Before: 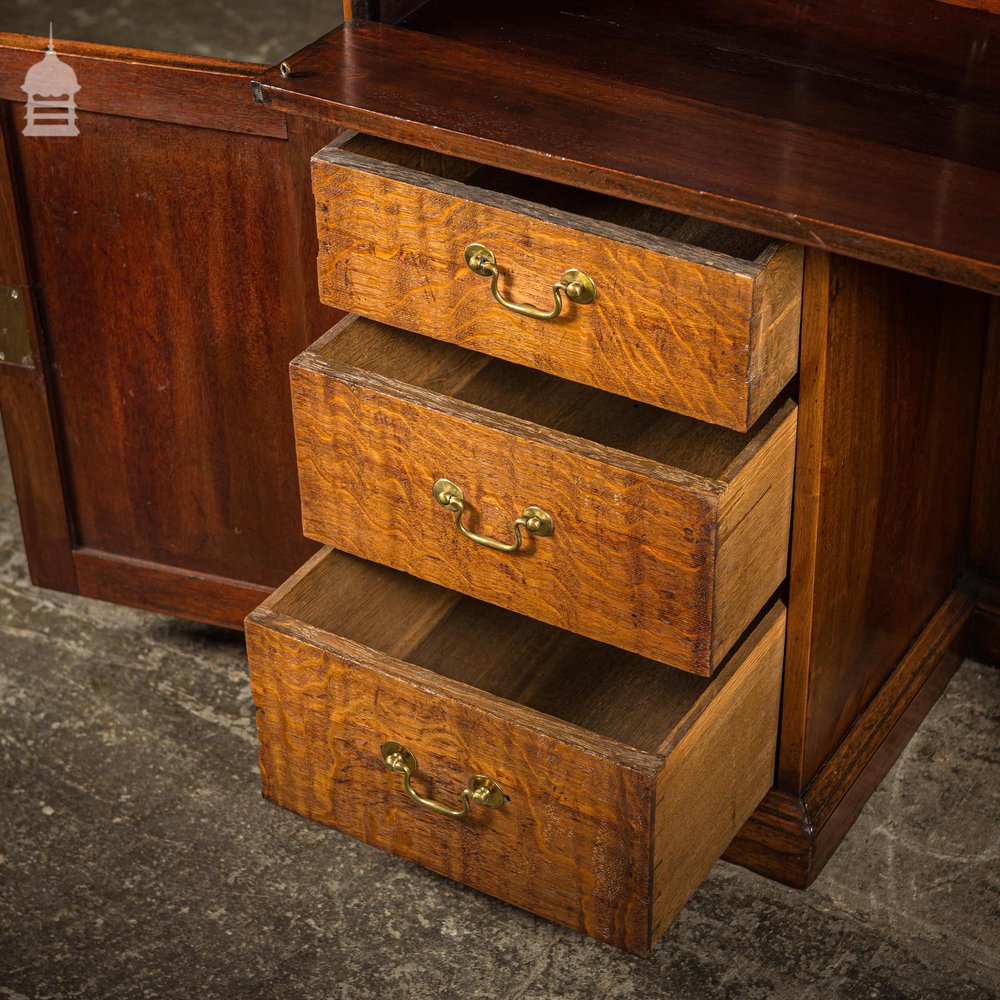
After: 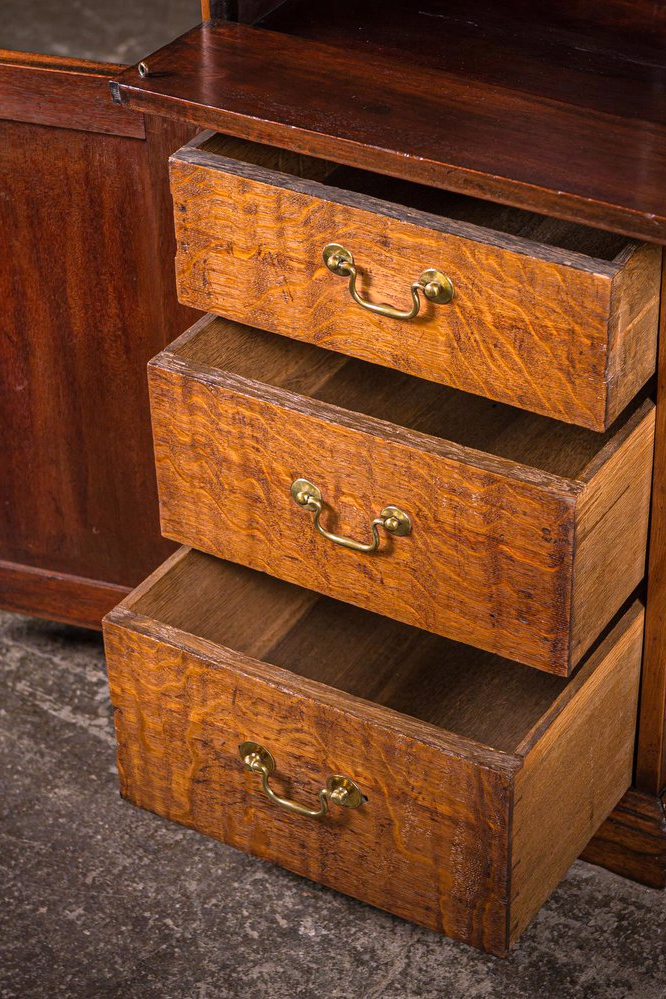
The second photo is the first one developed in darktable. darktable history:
crop and rotate: left 14.292%, right 19.041%
white balance: red 1.042, blue 1.17
